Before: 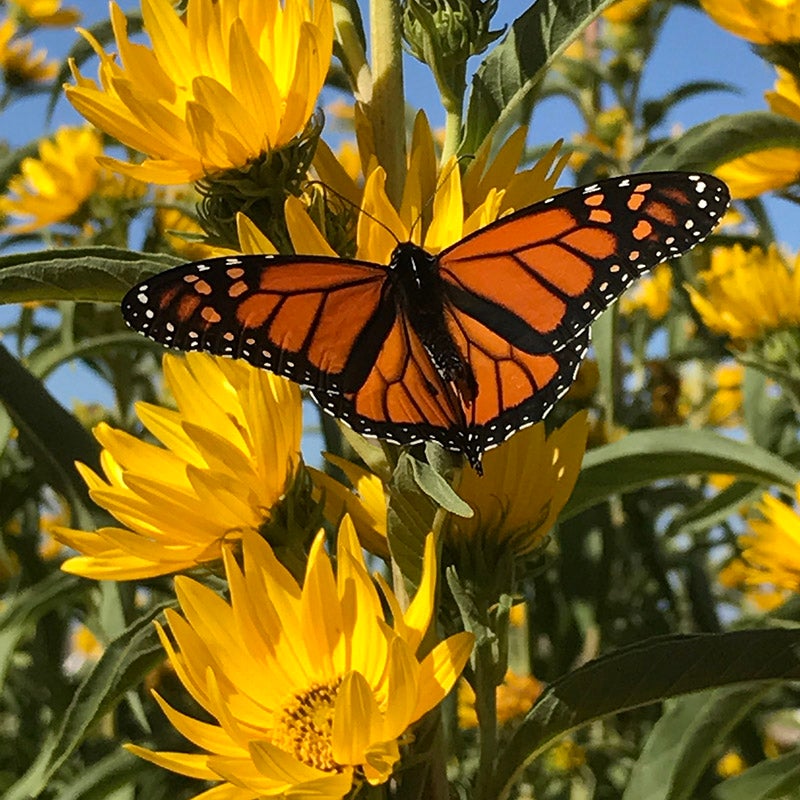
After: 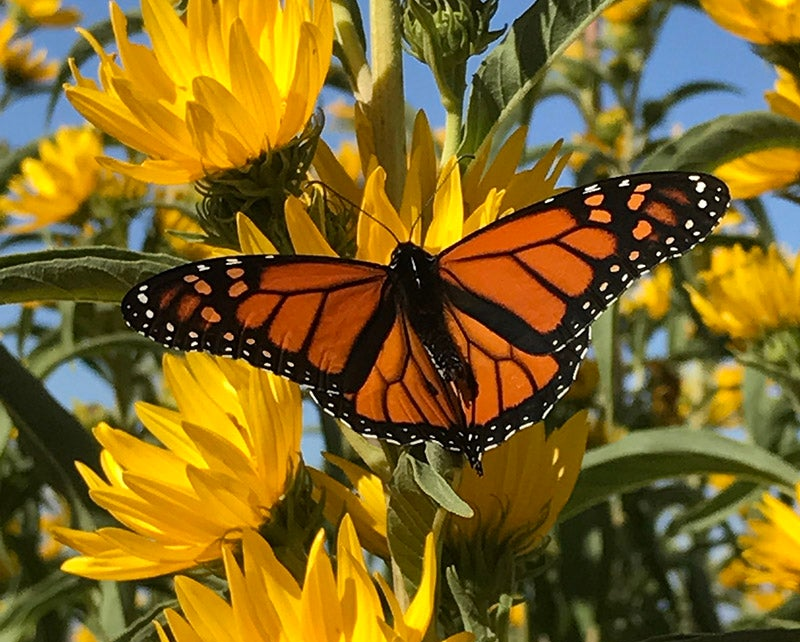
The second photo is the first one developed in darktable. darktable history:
crop: bottom 19.645%
